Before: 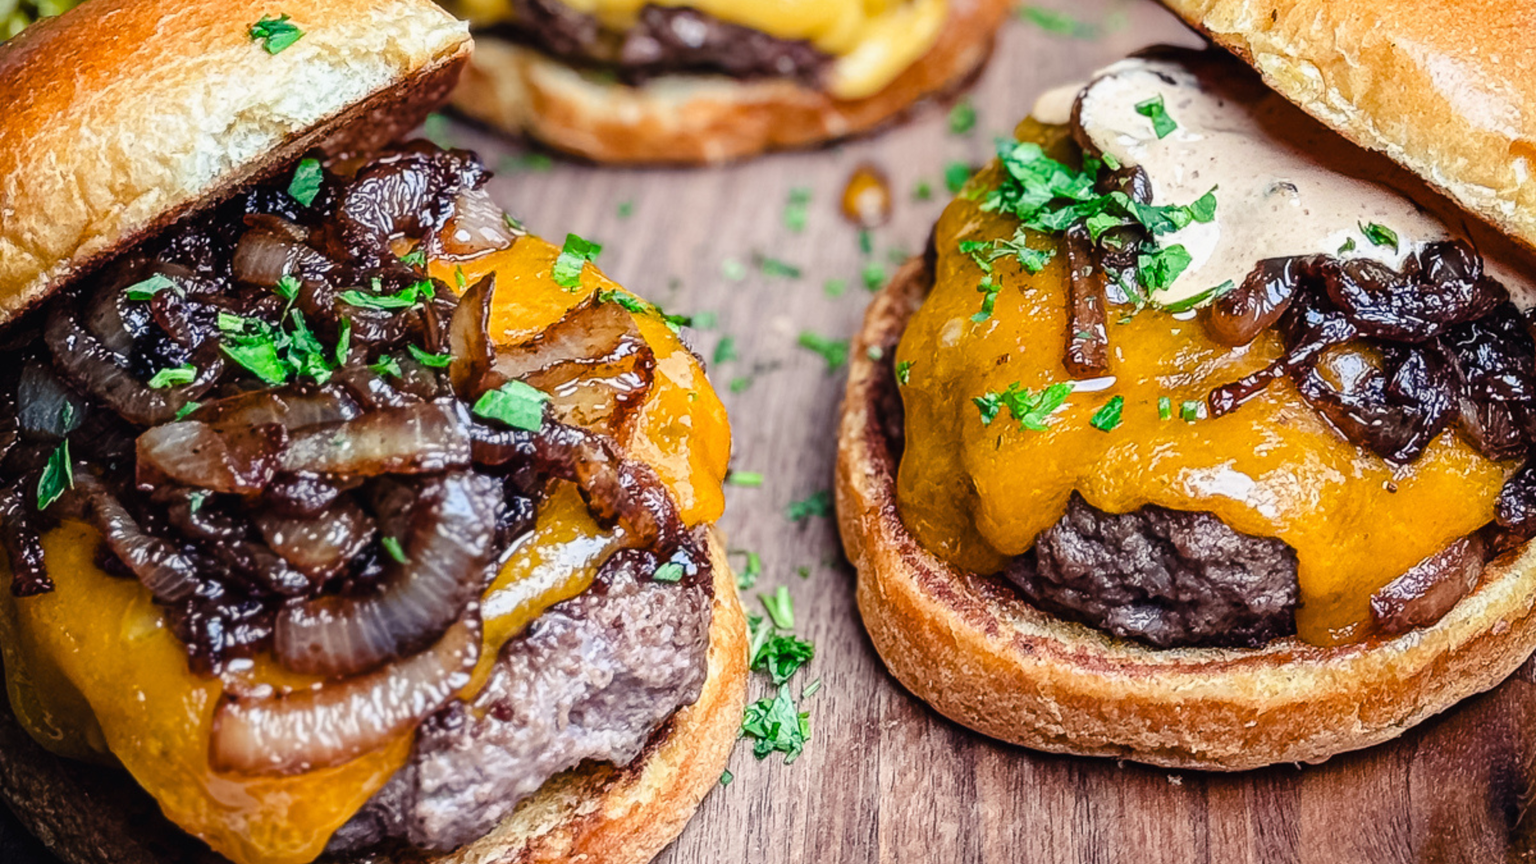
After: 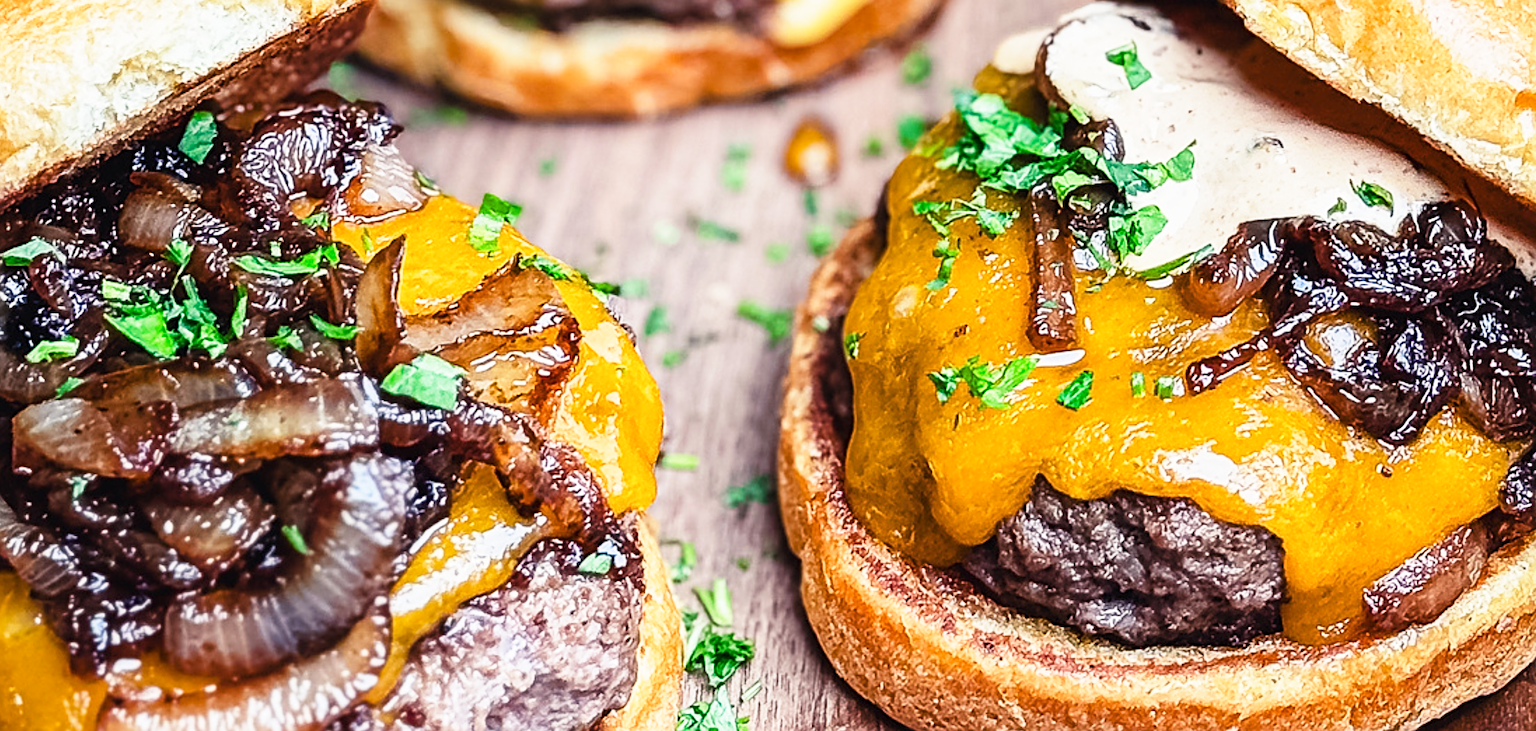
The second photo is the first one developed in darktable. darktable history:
base curve: curves: ch0 [(0, 0) (0.579, 0.807) (1, 1)], preserve colors none
crop: left 8.155%, top 6.611%, bottom 15.385%
sharpen: radius 2.676, amount 0.669
